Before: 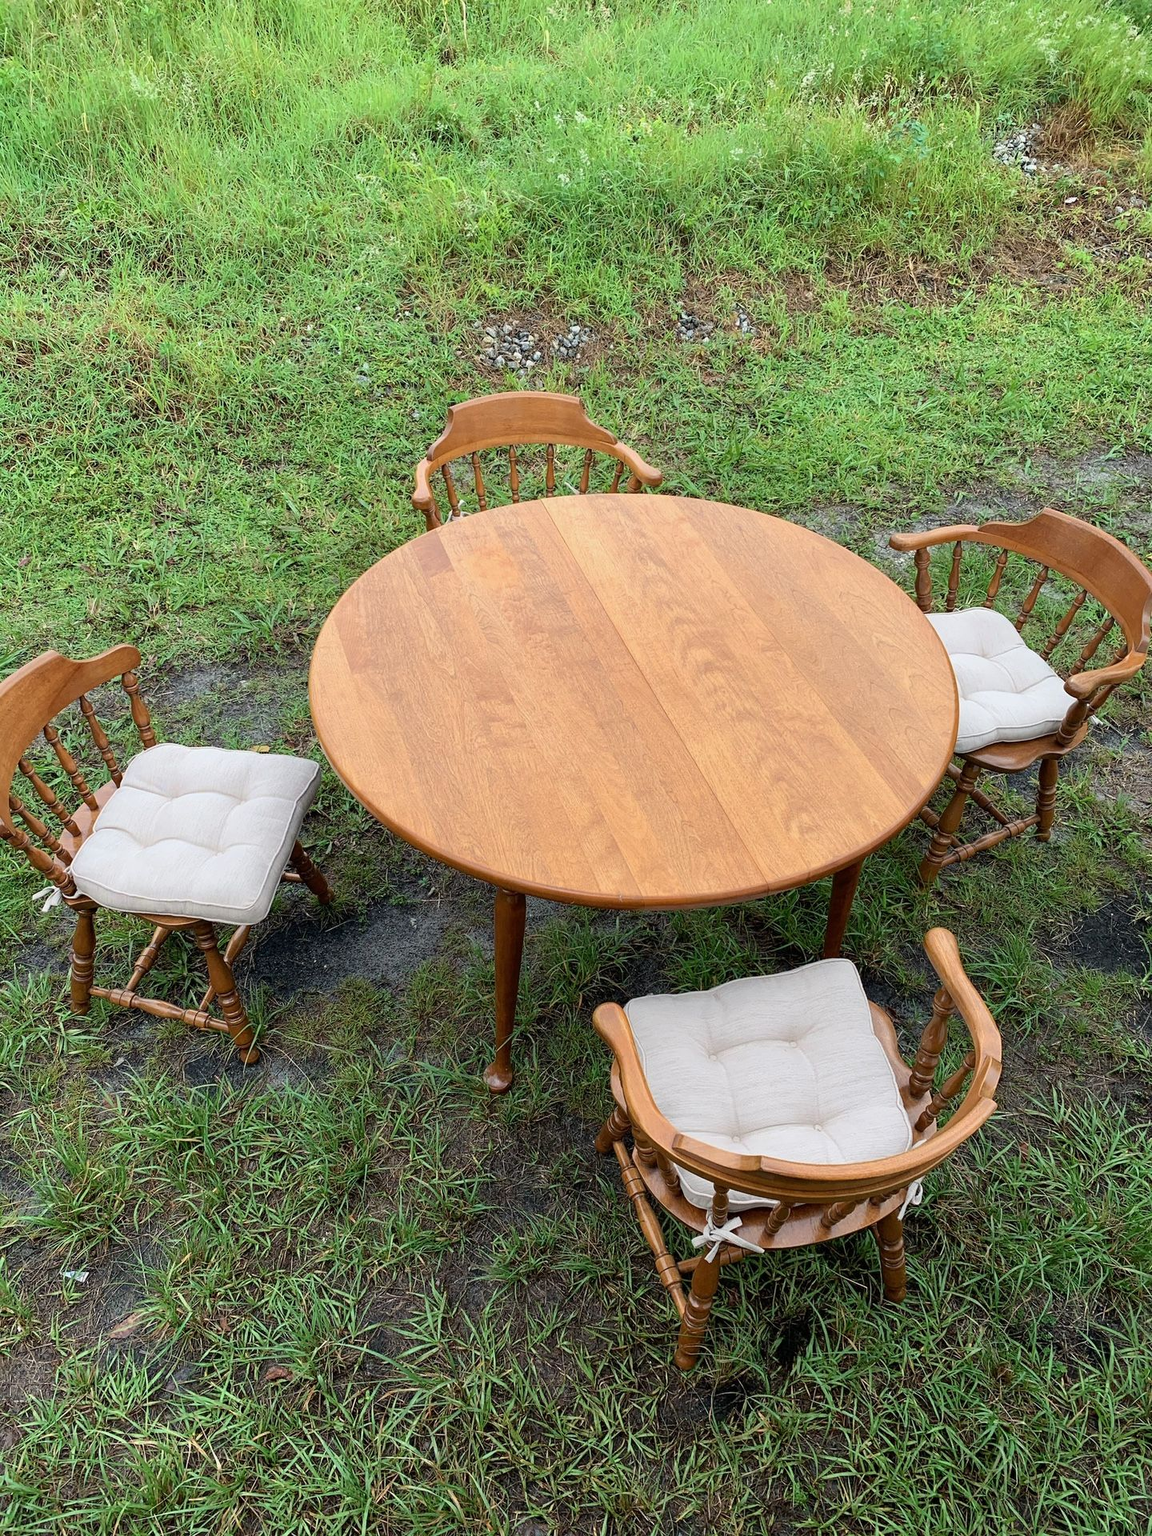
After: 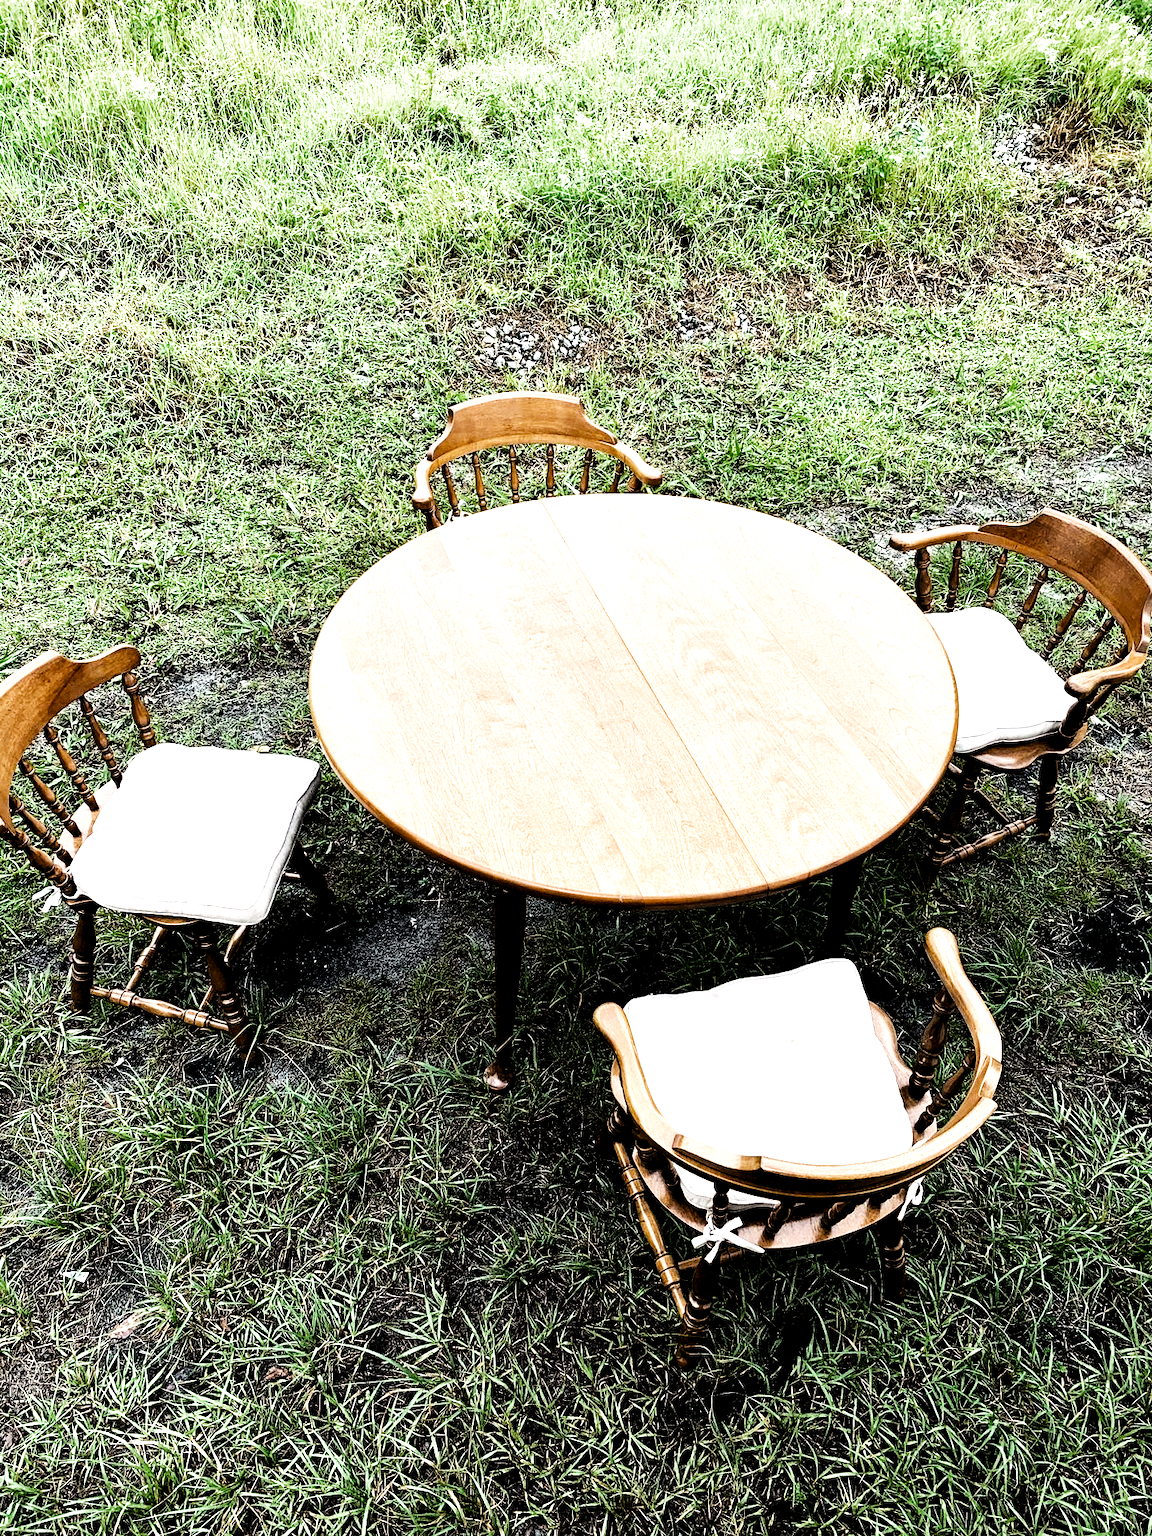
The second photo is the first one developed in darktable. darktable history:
levels: levels [0.101, 0.578, 0.953]
color zones: curves: ch0 [(0, 0.425) (0.143, 0.422) (0.286, 0.42) (0.429, 0.419) (0.571, 0.419) (0.714, 0.42) (0.857, 0.422) (1, 0.425)]
filmic rgb: middle gray luminance 12.74%, black relative exposure -10.13 EV, white relative exposure 3.47 EV, threshold 6 EV, target black luminance 0%, hardness 5.74, latitude 44.69%, contrast 1.221, highlights saturation mix 5%, shadows ↔ highlights balance 26.78%, add noise in highlights 0, preserve chrominance no, color science v3 (2019), use custom middle-gray values true, iterations of high-quality reconstruction 0, contrast in highlights soft, enable highlight reconstruction true
contrast brightness saturation: contrast 0.28
local contrast: mode bilateral grid, contrast 20, coarseness 50, detail 130%, midtone range 0.2
tone equalizer: -8 EV -0.75 EV, -7 EV -0.7 EV, -6 EV -0.6 EV, -5 EV -0.4 EV, -3 EV 0.4 EV, -2 EV 0.6 EV, -1 EV 0.7 EV, +0 EV 0.75 EV, edges refinement/feathering 500, mask exposure compensation -1.57 EV, preserve details no
shadows and highlights: shadows 32, highlights -32, soften with gaussian
